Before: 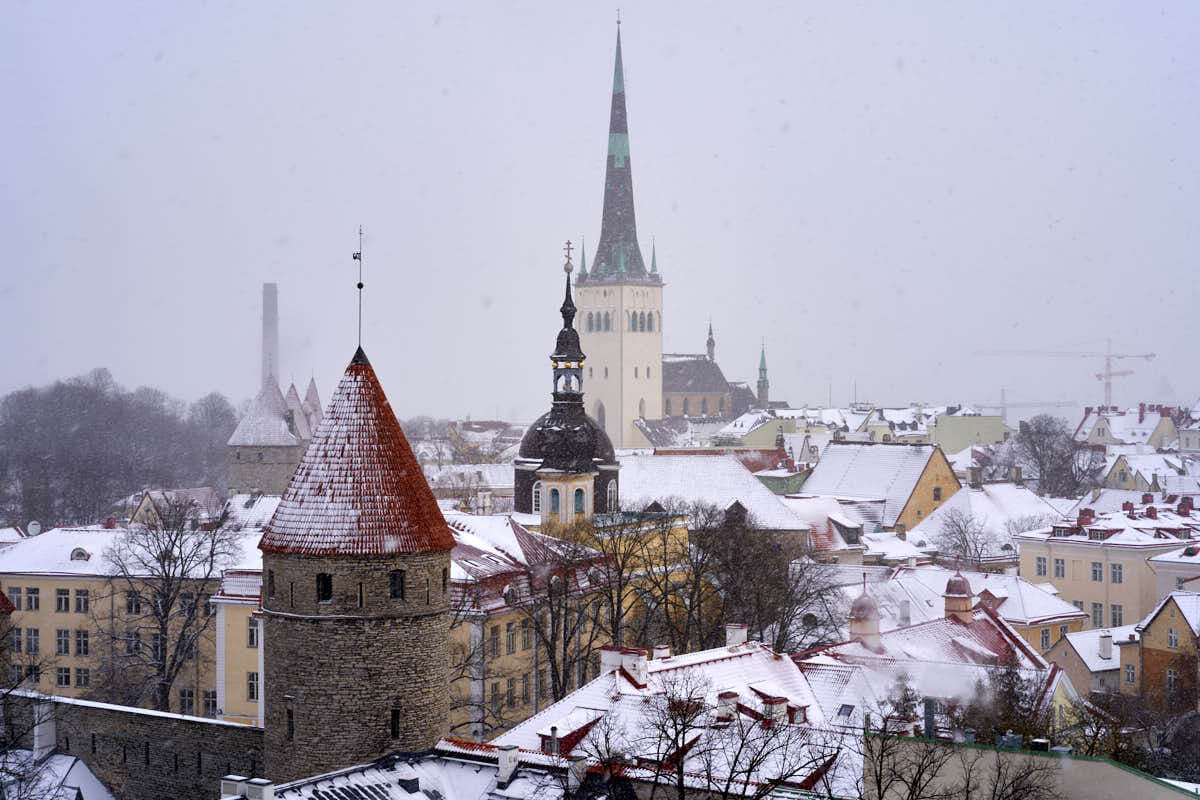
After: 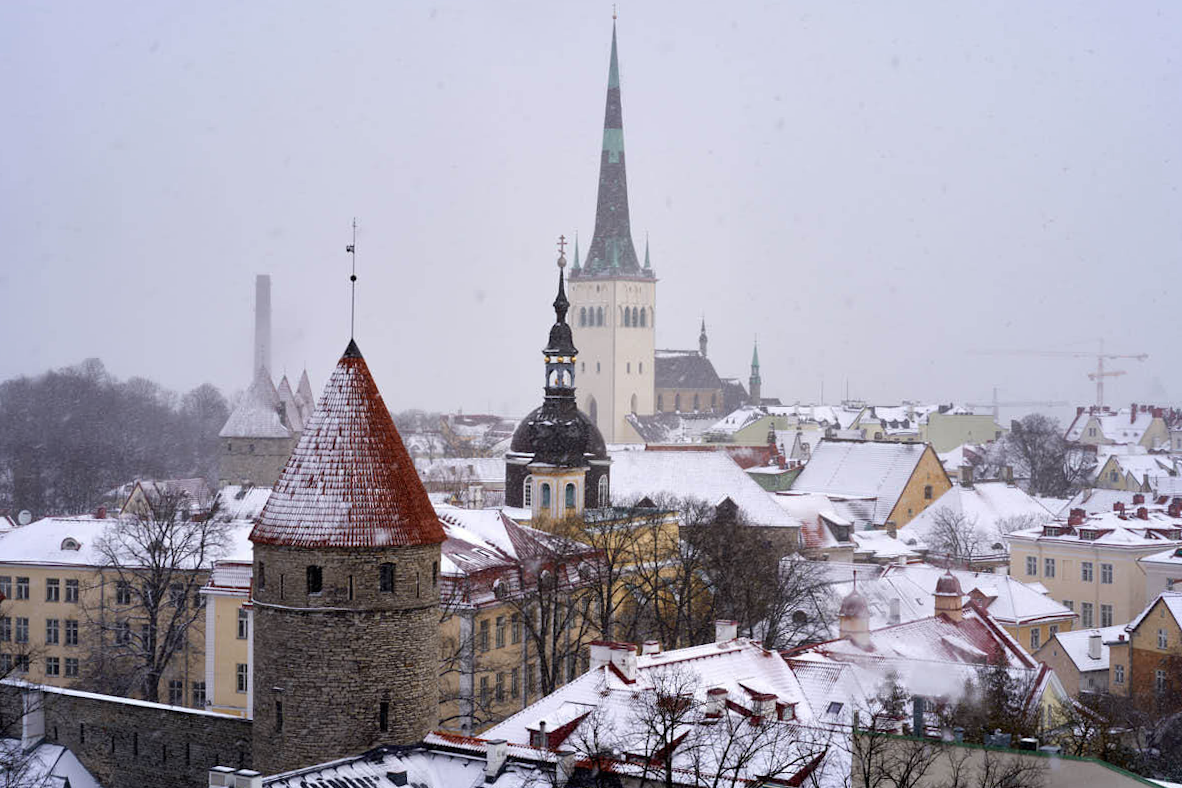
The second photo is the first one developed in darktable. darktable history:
crop and rotate: angle -0.577°
contrast brightness saturation: contrast 0.008, saturation -0.069
